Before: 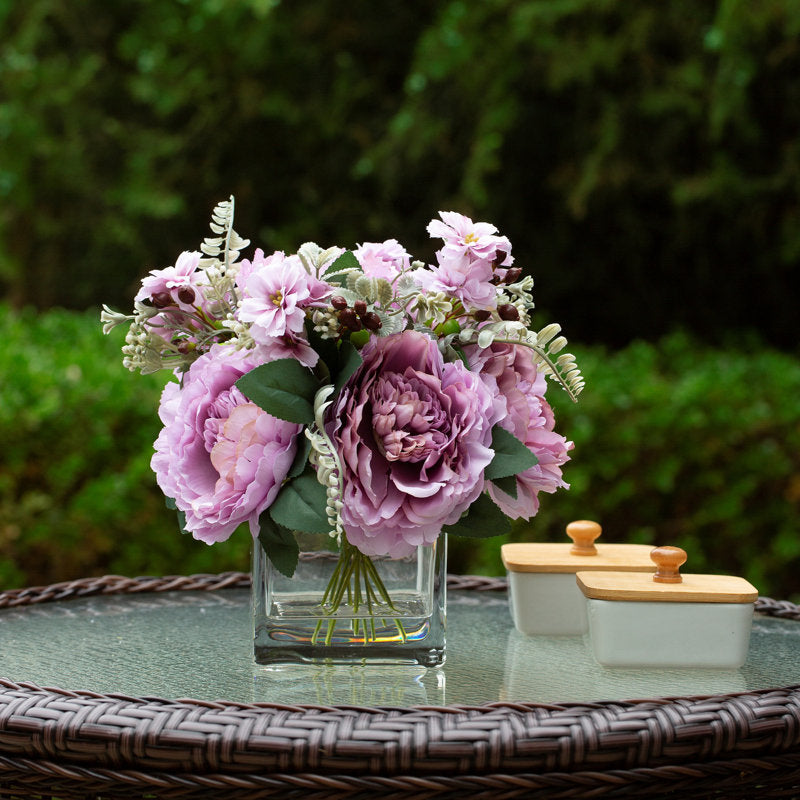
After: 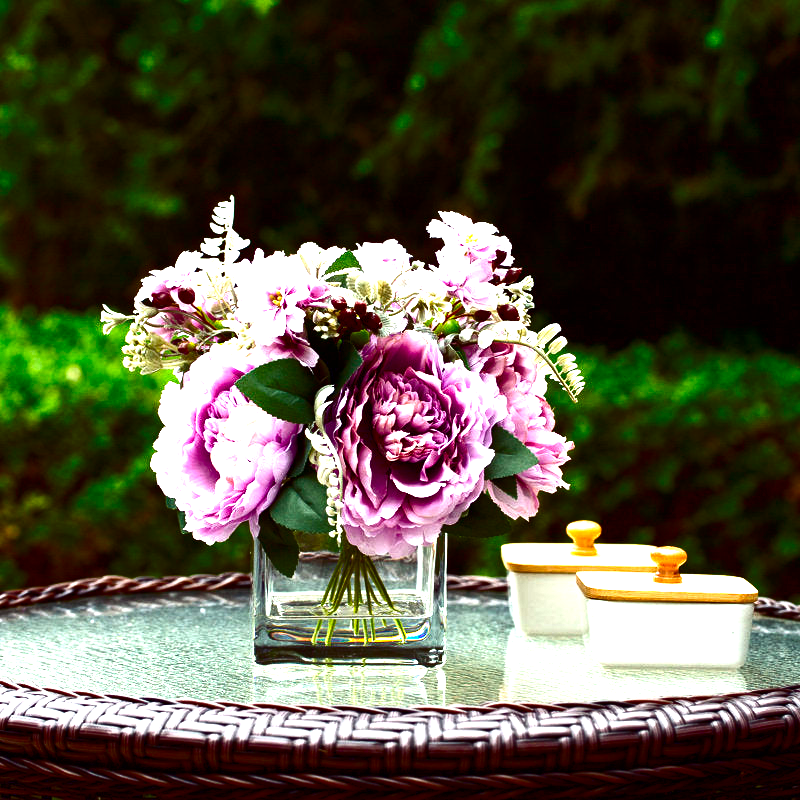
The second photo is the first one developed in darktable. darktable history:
contrast brightness saturation: contrast 0.104, brightness -0.27, saturation 0.146
exposure: black level correction 0, exposure 1.2 EV, compensate highlight preservation false
color balance rgb: shadows lift › luminance 0.48%, shadows lift › chroma 6.749%, shadows lift › hue 301.53°, perceptual saturation grading › global saturation 45.252%, perceptual saturation grading › highlights -50.081%, perceptual saturation grading › shadows 30.67%, perceptual brilliance grading › global brilliance 14.91%, perceptual brilliance grading › shadows -35.414%, global vibrance 20%
